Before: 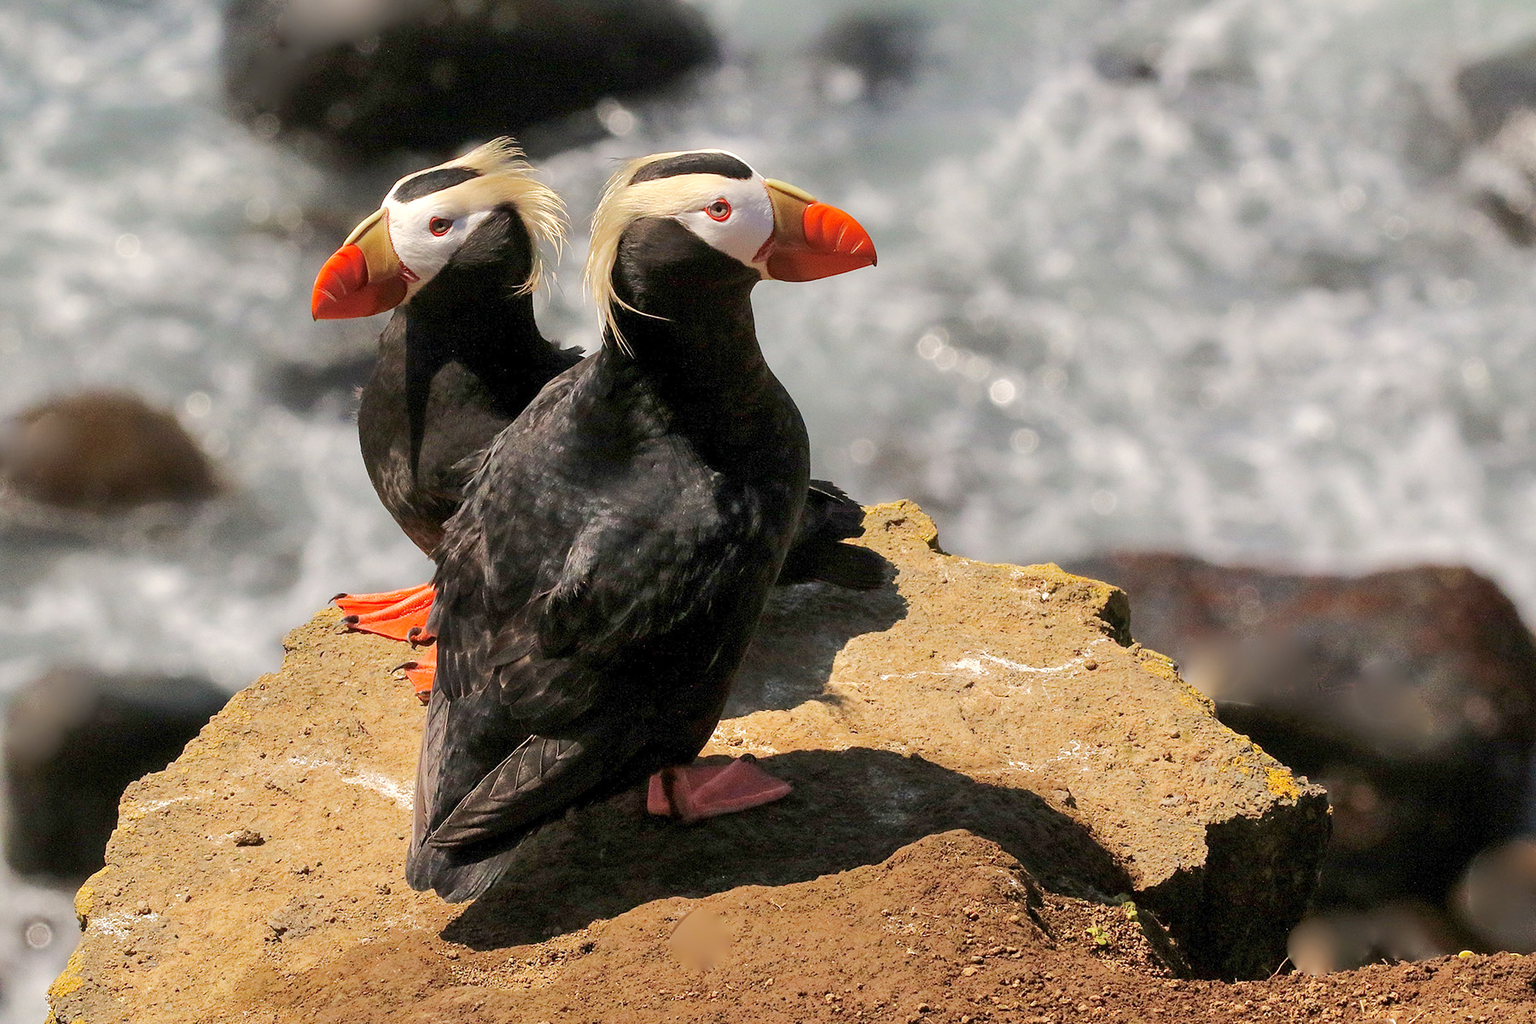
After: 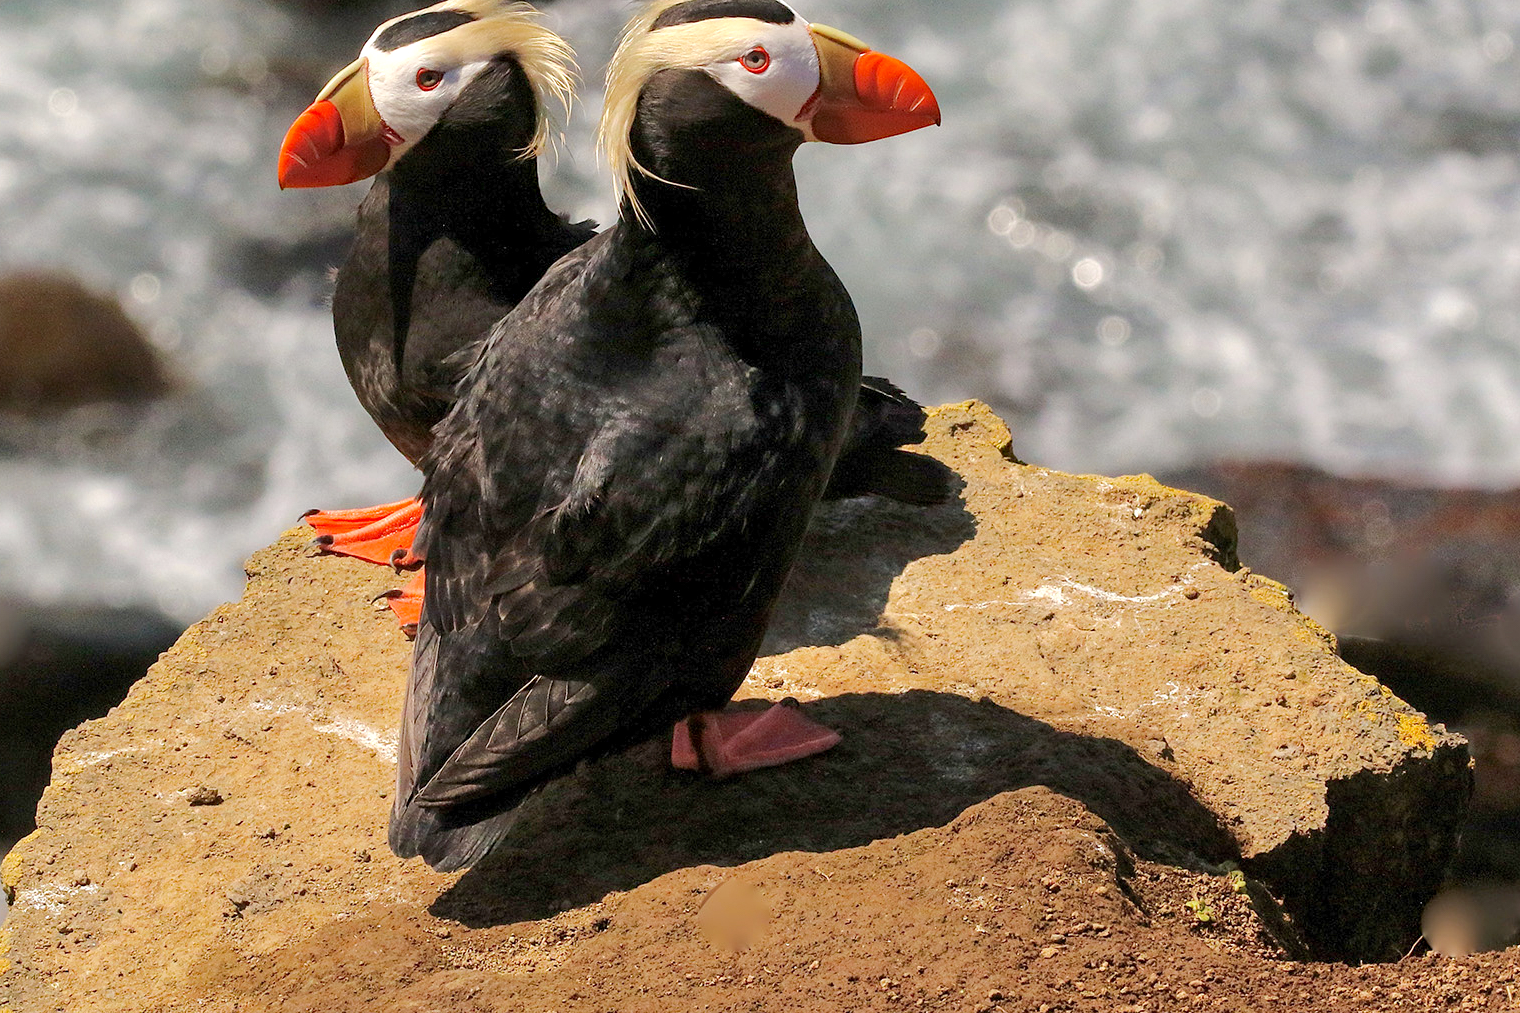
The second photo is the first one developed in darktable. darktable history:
crop and rotate: left 4.842%, top 15.51%, right 10.668%
haze removal: compatibility mode true, adaptive false
